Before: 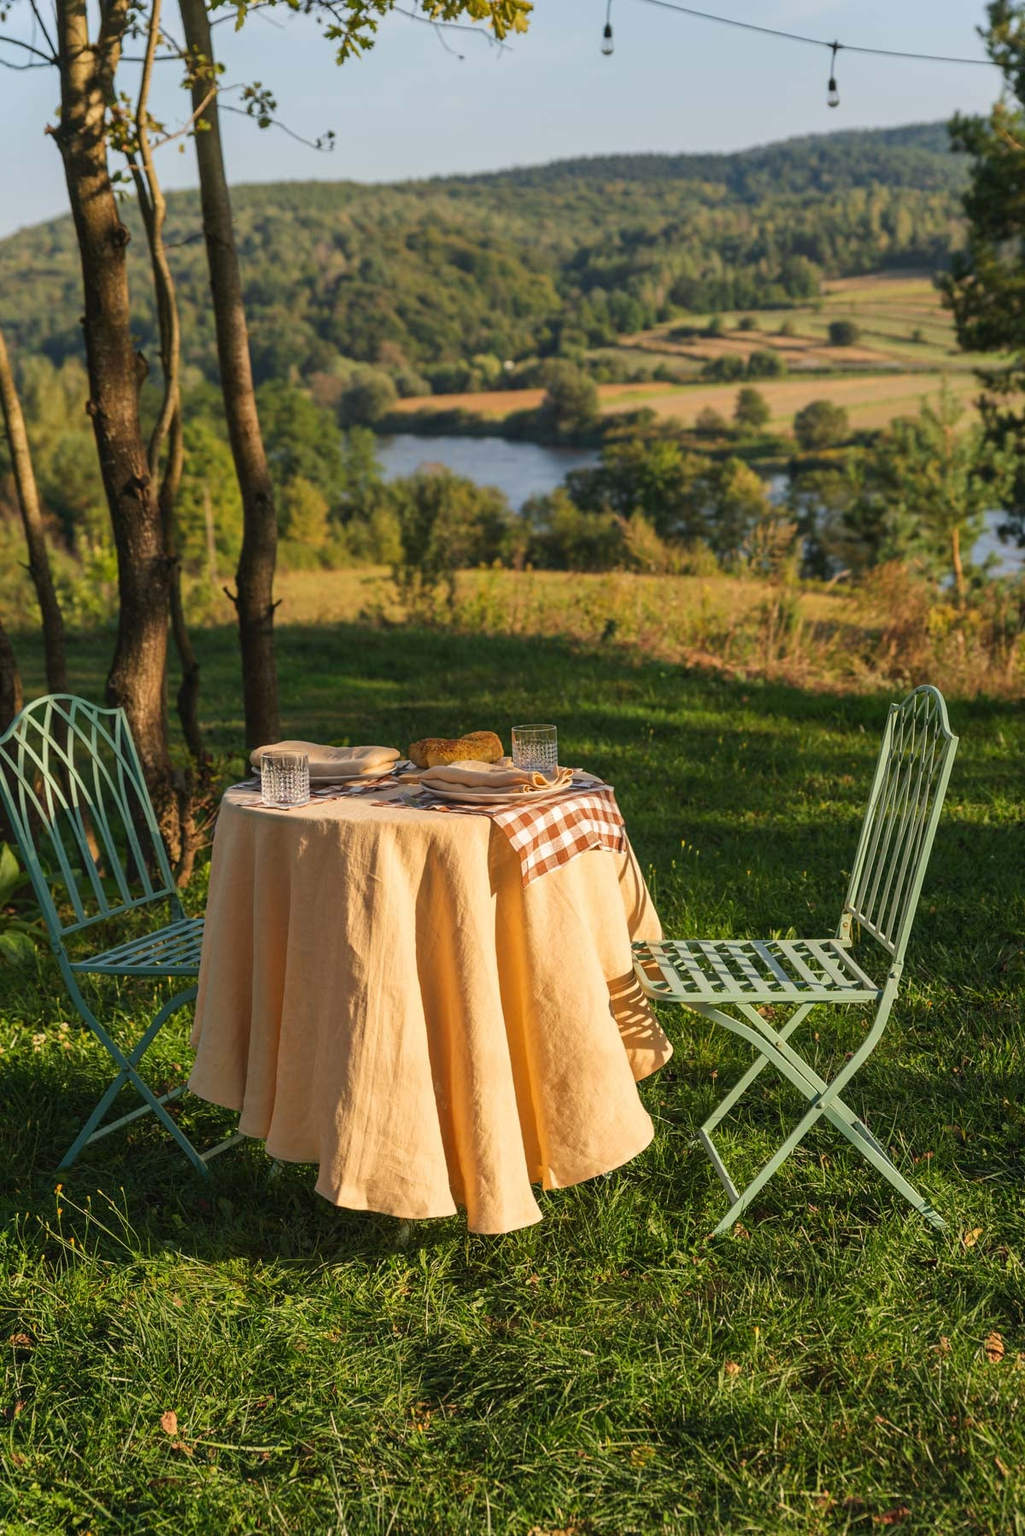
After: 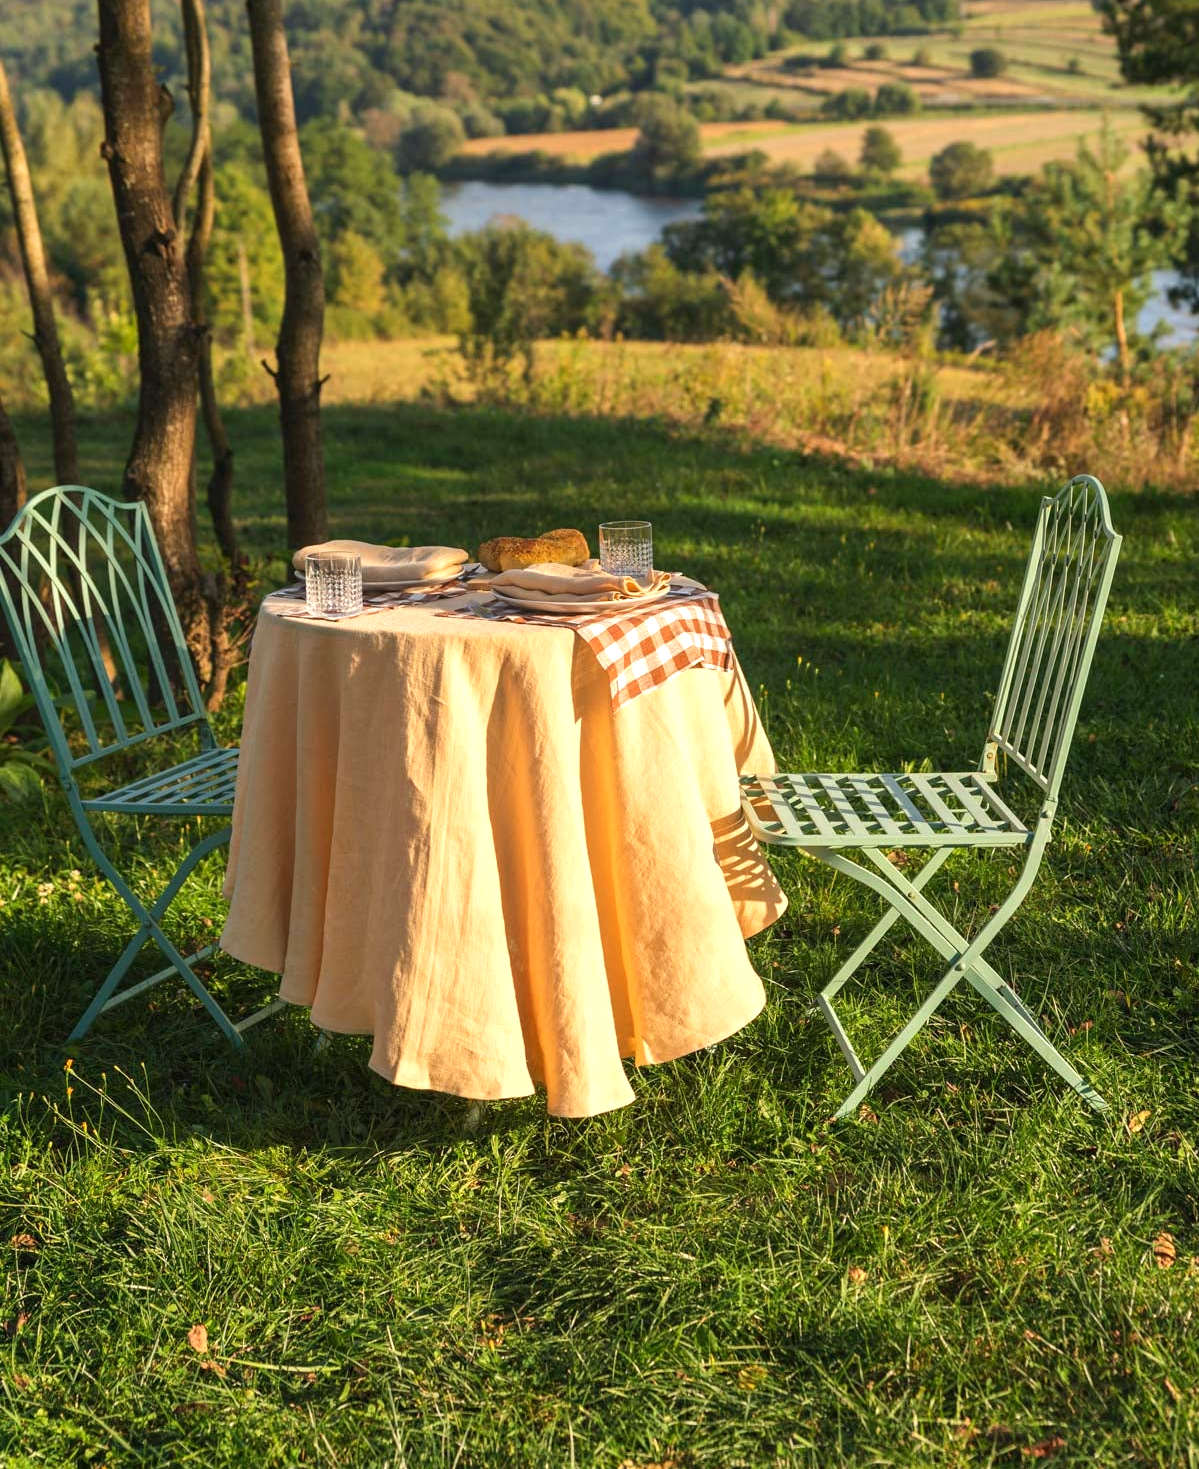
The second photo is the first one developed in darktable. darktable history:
crop and rotate: top 18.279%
exposure: black level correction 0.001, exposure 0.5 EV, compensate highlight preservation false
shadows and highlights: radius 95.59, shadows -14.86, white point adjustment 0.226, highlights 33.19, compress 48.32%, highlights color adjustment 46.24%, soften with gaussian
